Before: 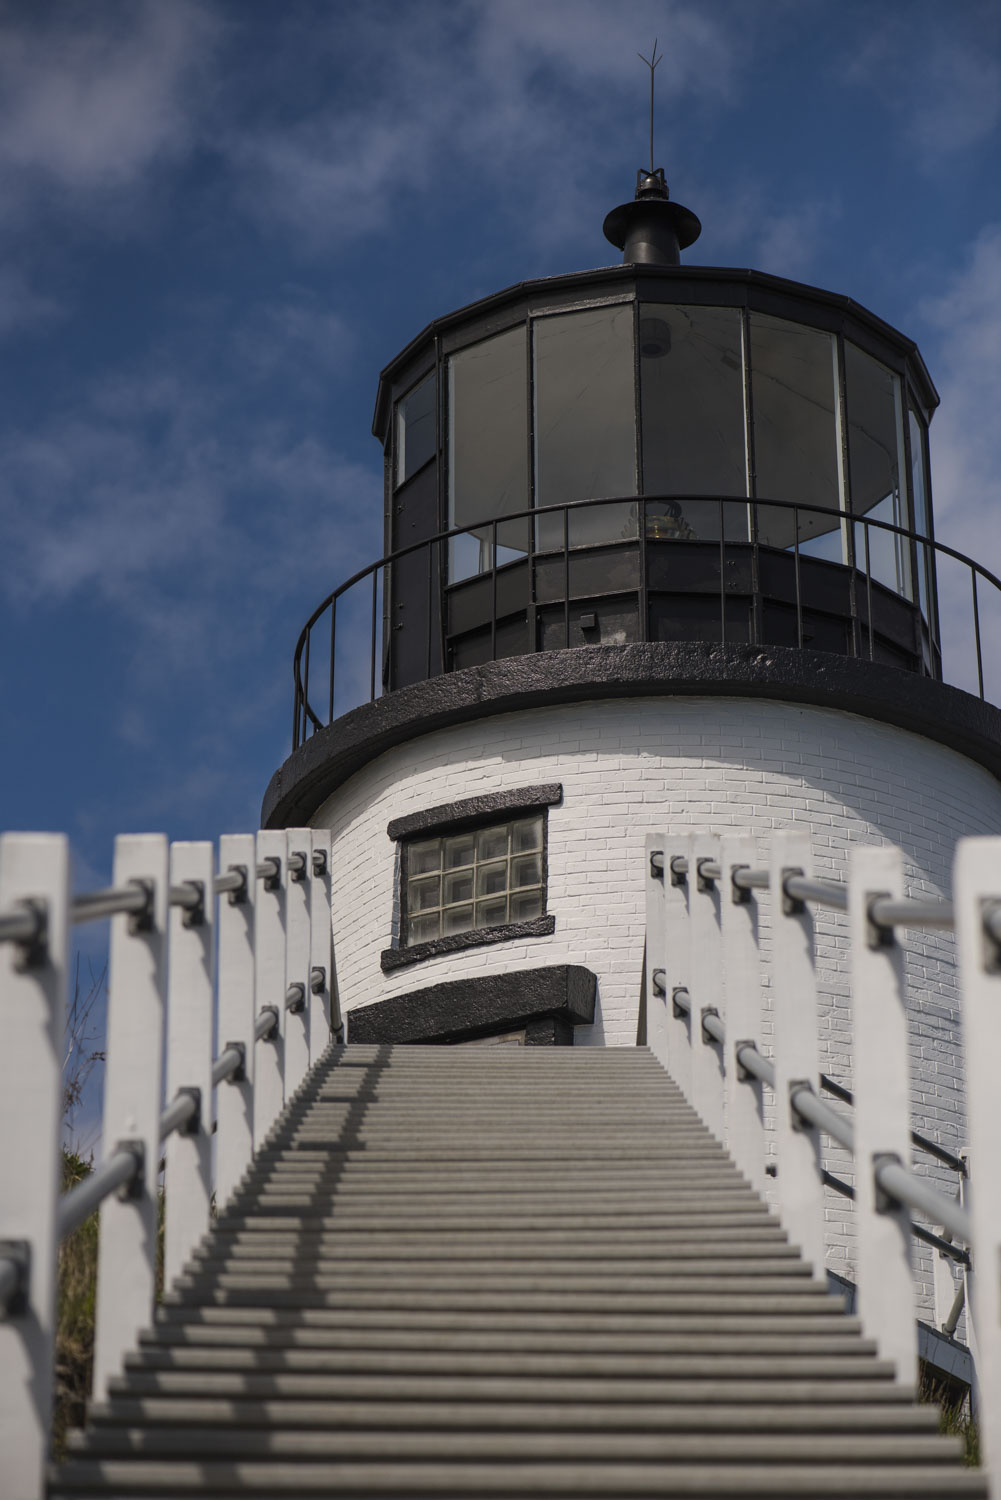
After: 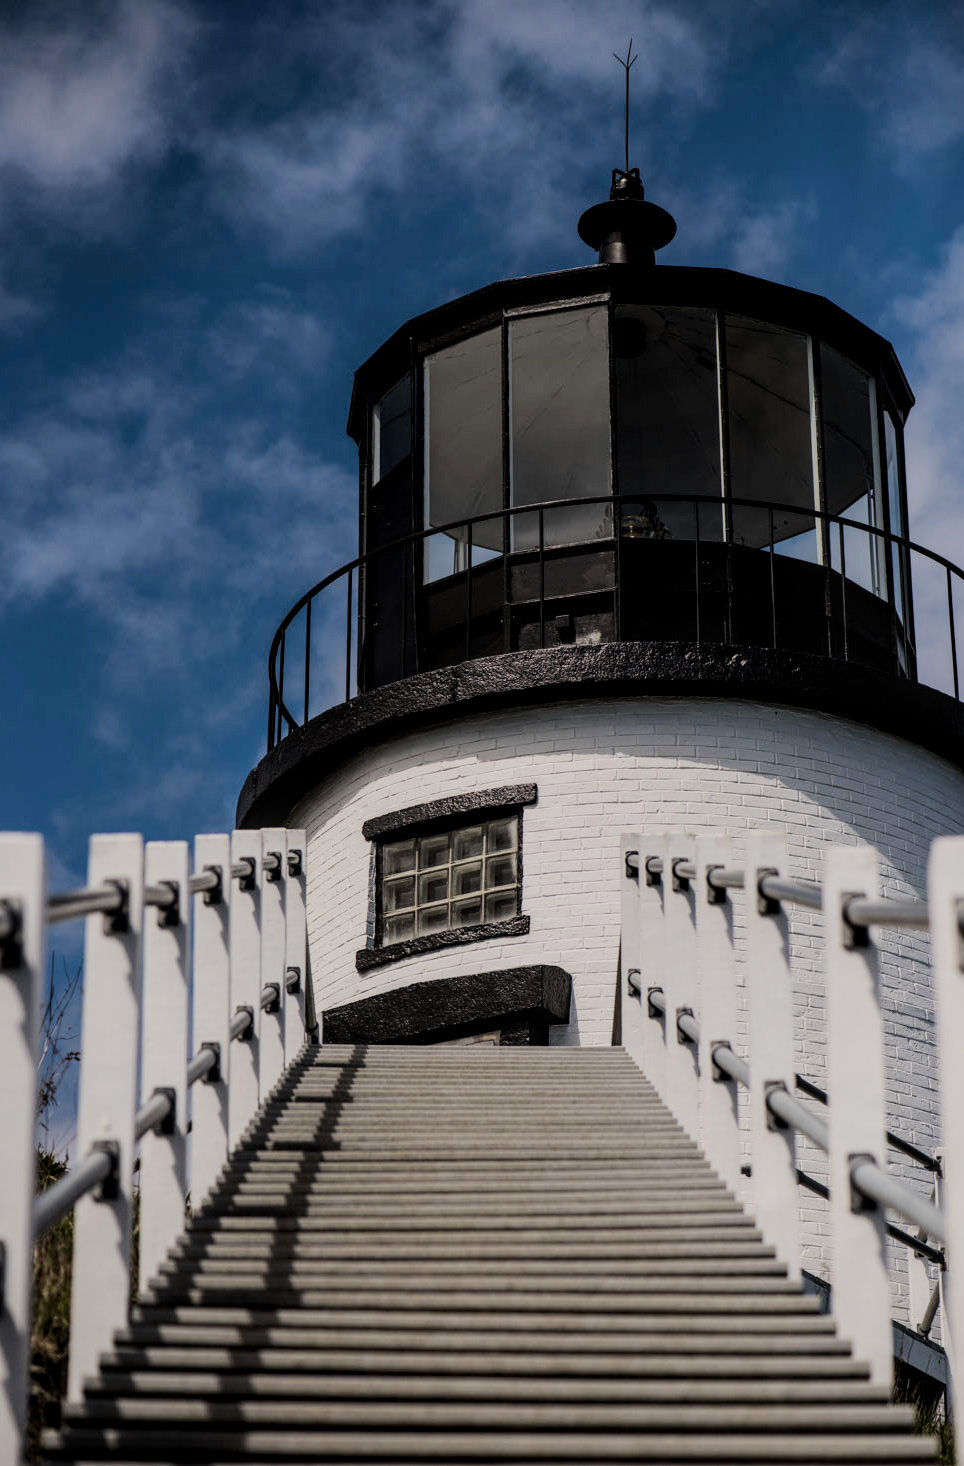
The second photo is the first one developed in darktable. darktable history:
crop and rotate: left 2.536%, right 1.107%, bottom 2.246%
filmic rgb: black relative exposure -7.15 EV, white relative exposure 5.36 EV, hardness 3.02
tone equalizer: -8 EV -0.75 EV, -7 EV -0.7 EV, -6 EV -0.6 EV, -5 EV -0.4 EV, -3 EV 0.4 EV, -2 EV 0.6 EV, -1 EV 0.7 EV, +0 EV 0.75 EV, edges refinement/feathering 500, mask exposure compensation -1.57 EV, preserve details no
local contrast: on, module defaults
